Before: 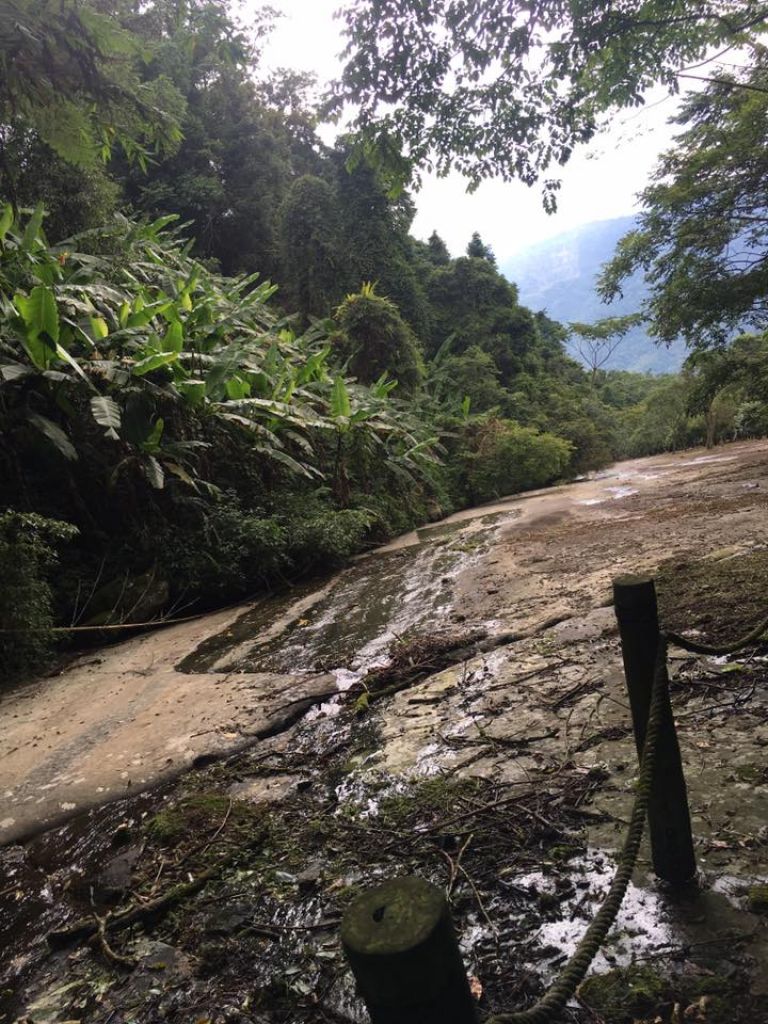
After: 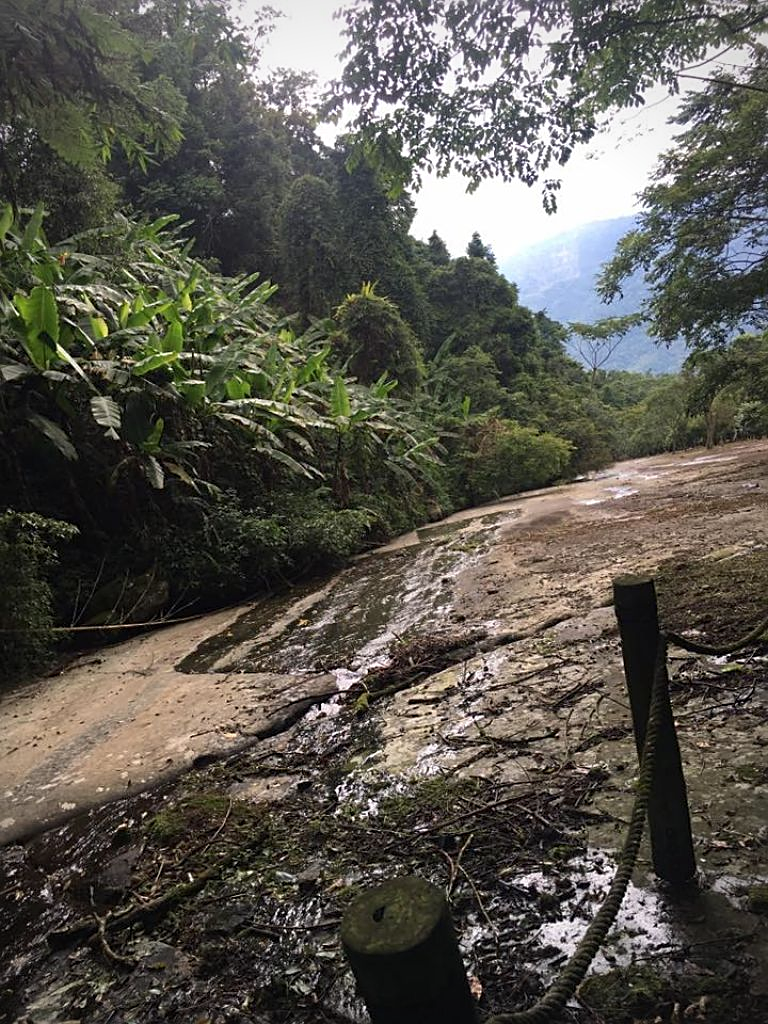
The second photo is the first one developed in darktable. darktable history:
vignetting: fall-off radius 60.33%
sharpen: on, module defaults
